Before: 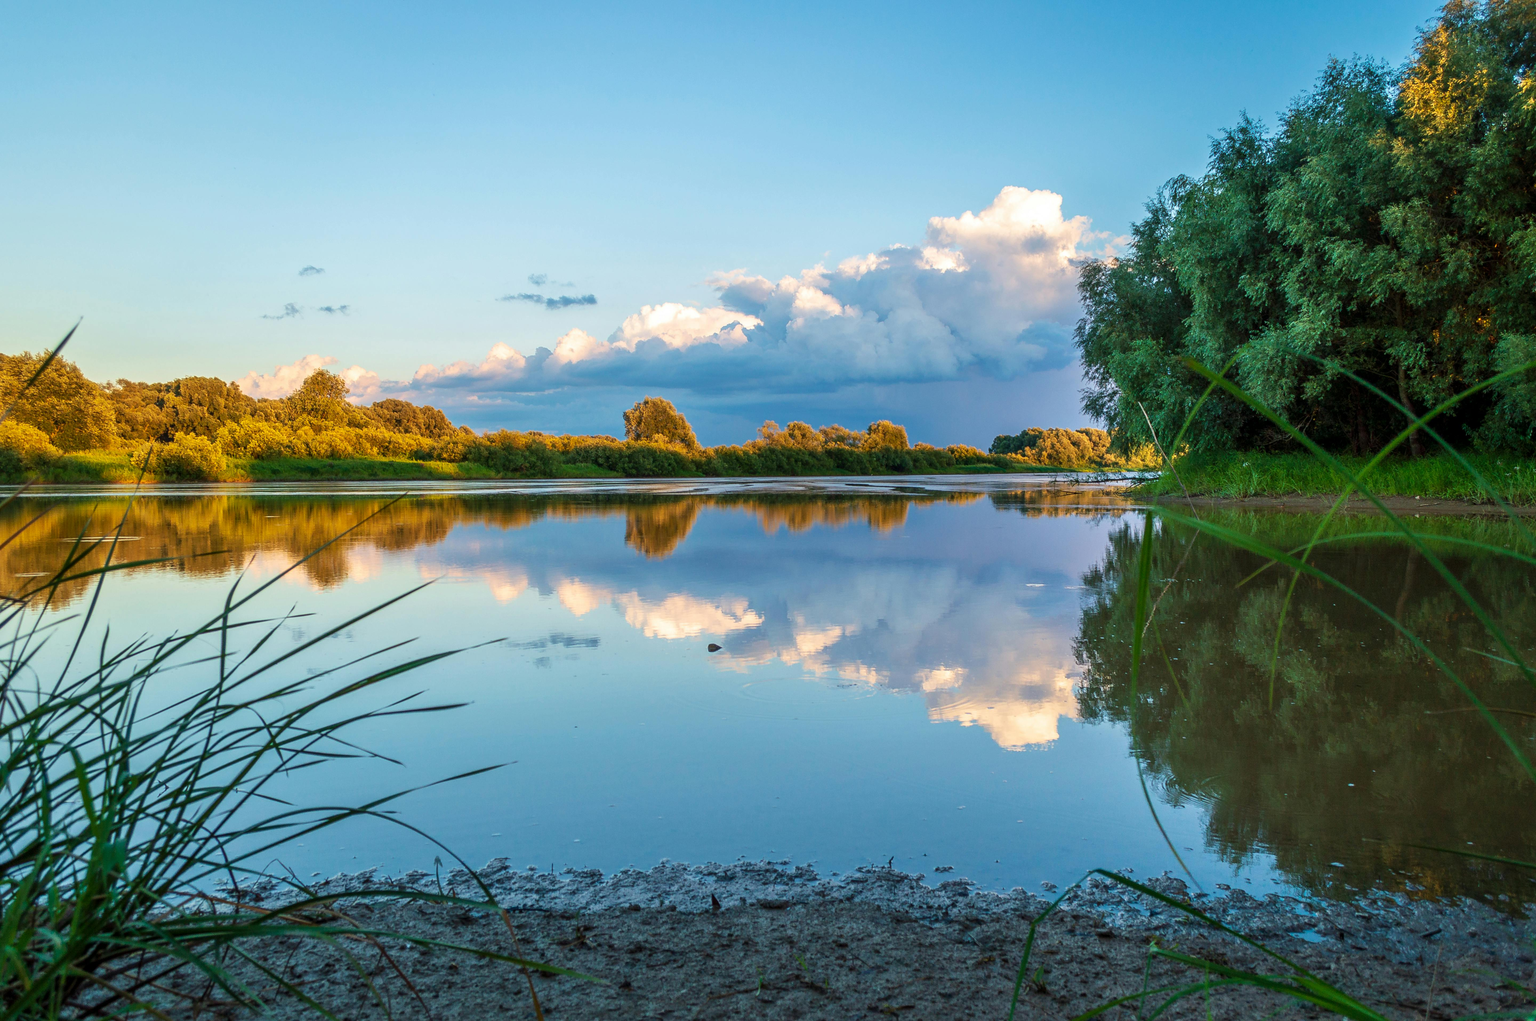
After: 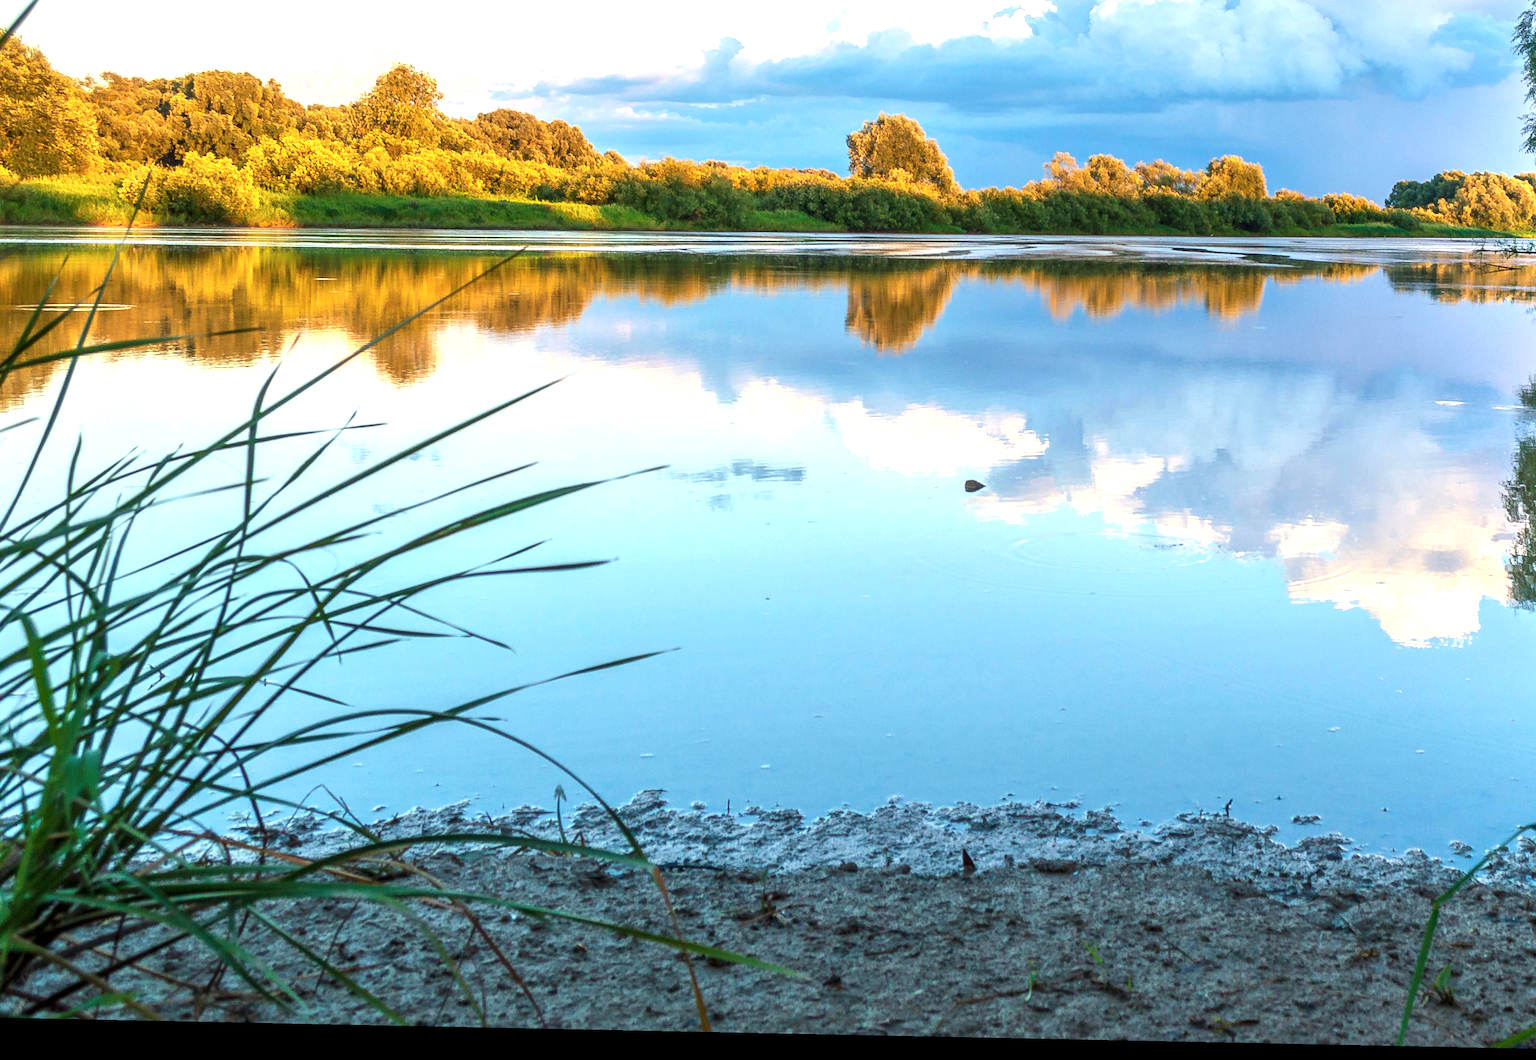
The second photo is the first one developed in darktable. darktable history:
contrast brightness saturation: saturation -0.058
crop and rotate: angle -1.16°, left 3.98%, top 31.687%, right 29.137%
exposure: exposure 1 EV, compensate exposure bias true, compensate highlight preservation false
